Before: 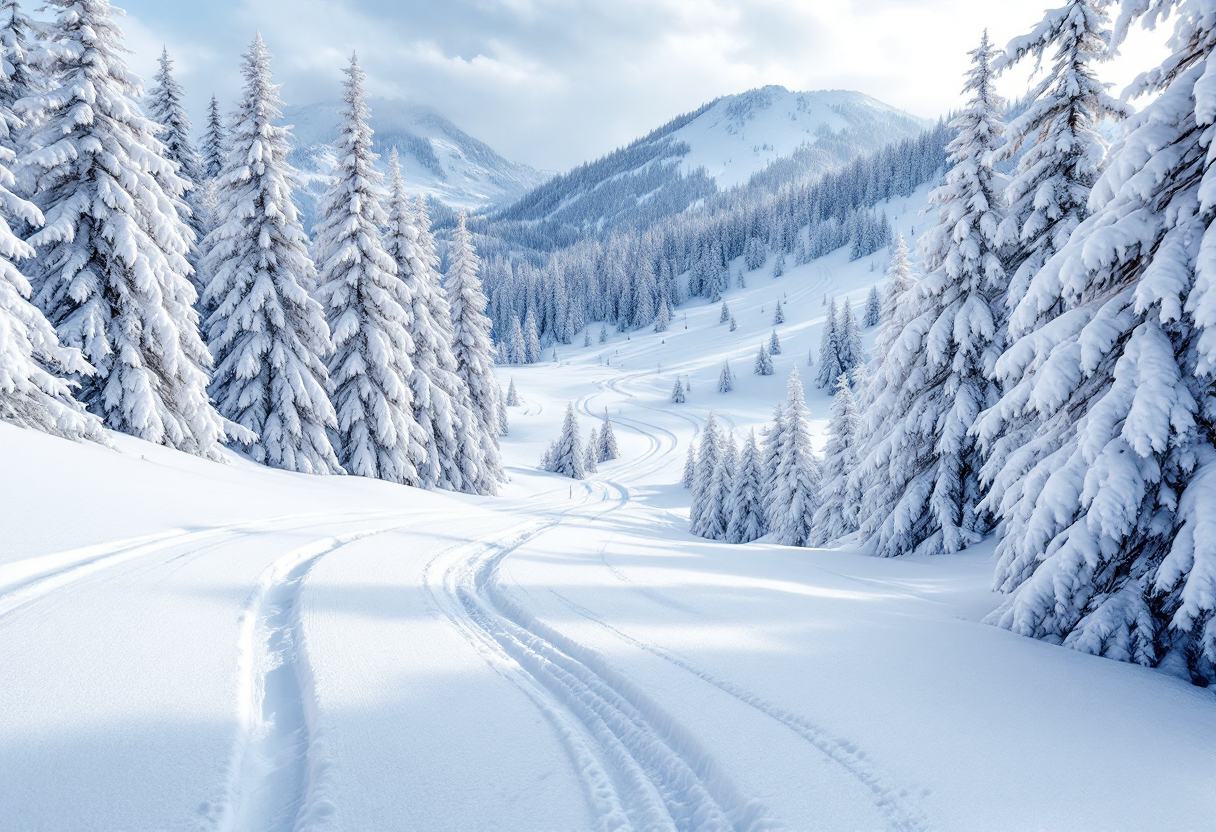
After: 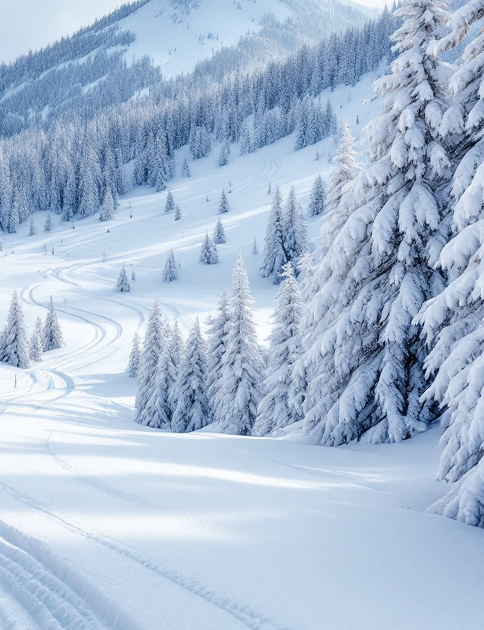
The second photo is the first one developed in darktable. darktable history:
crop: left 45.721%, top 13.393%, right 14.118%, bottom 10.01%
white balance: emerald 1
